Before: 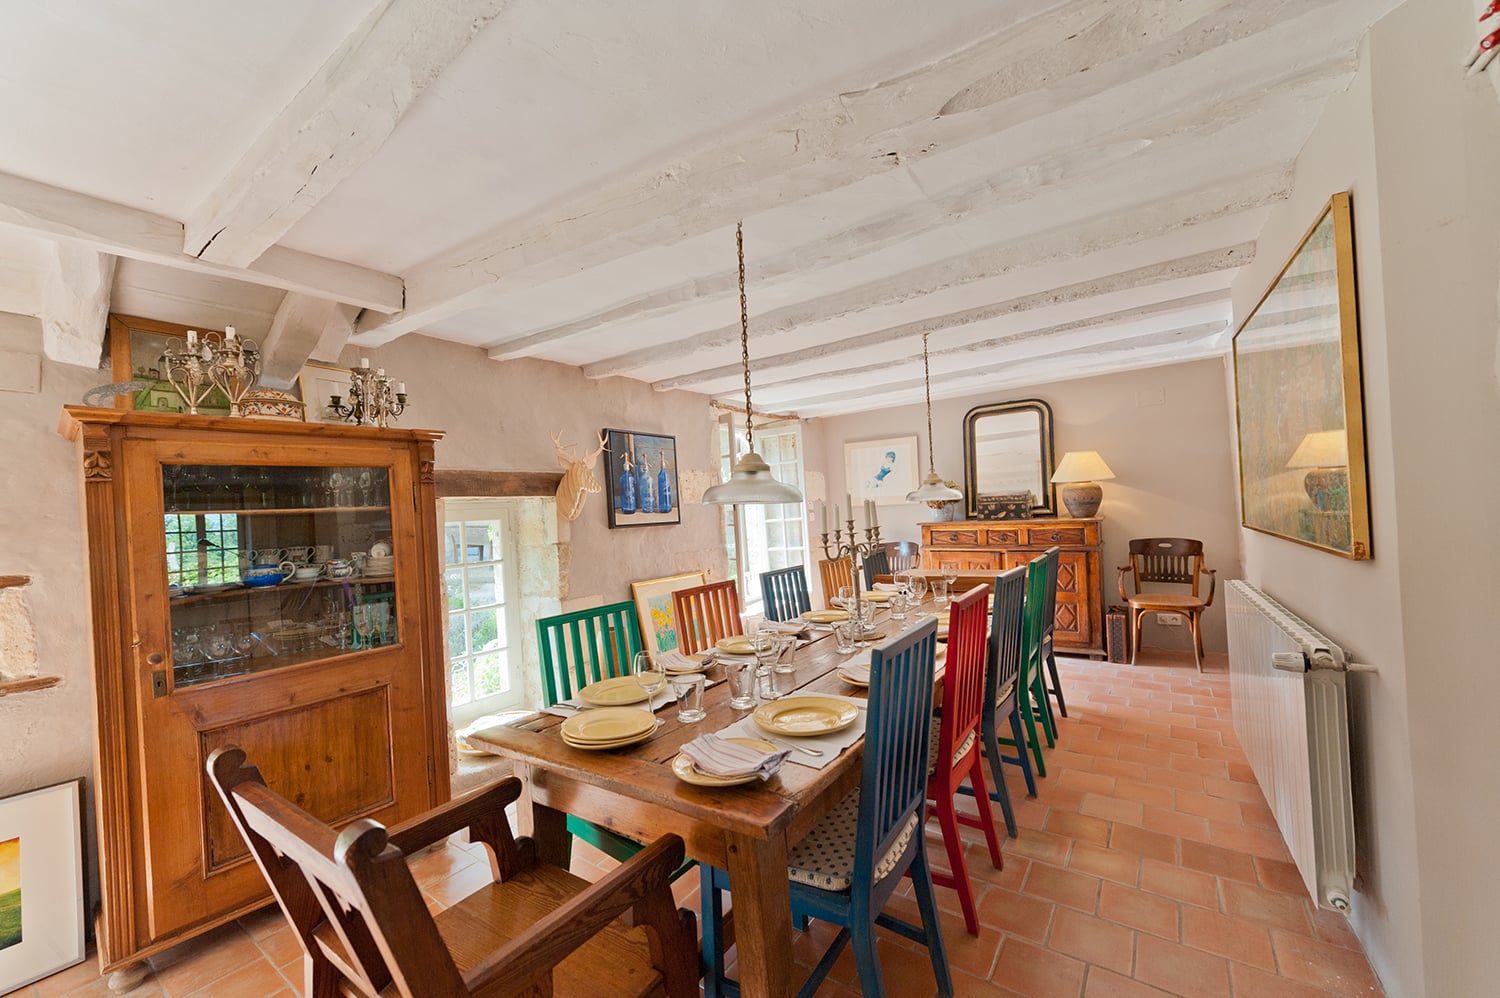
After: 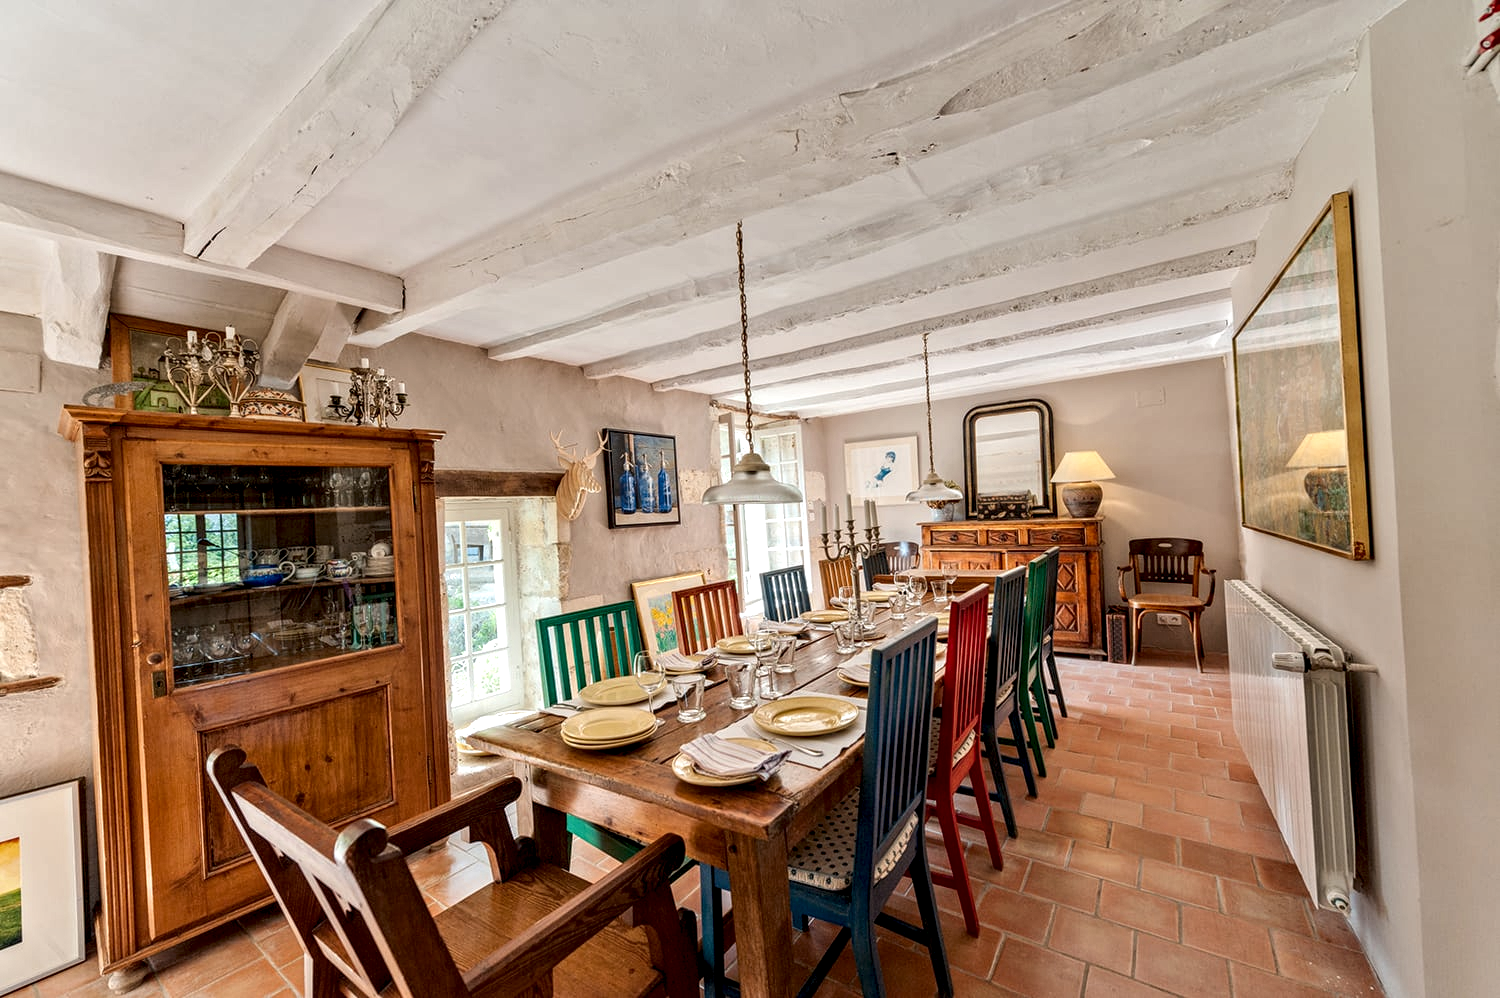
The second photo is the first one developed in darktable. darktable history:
local contrast: highlights 16%, detail 185%
